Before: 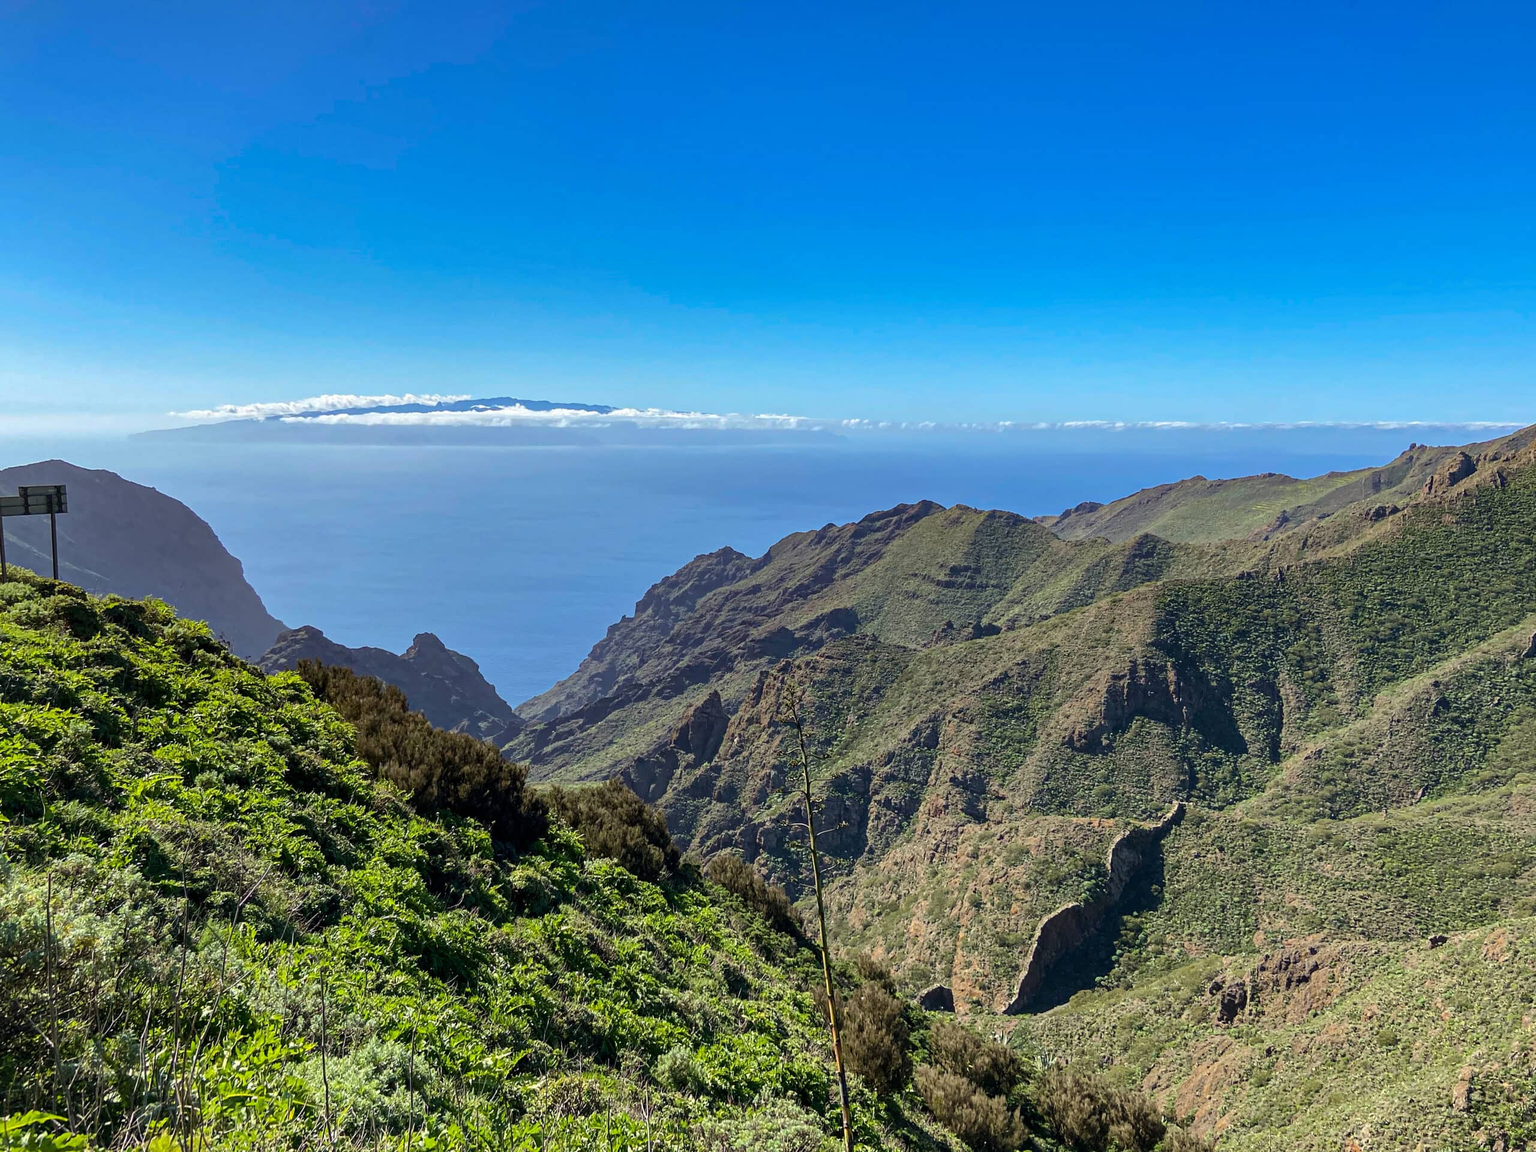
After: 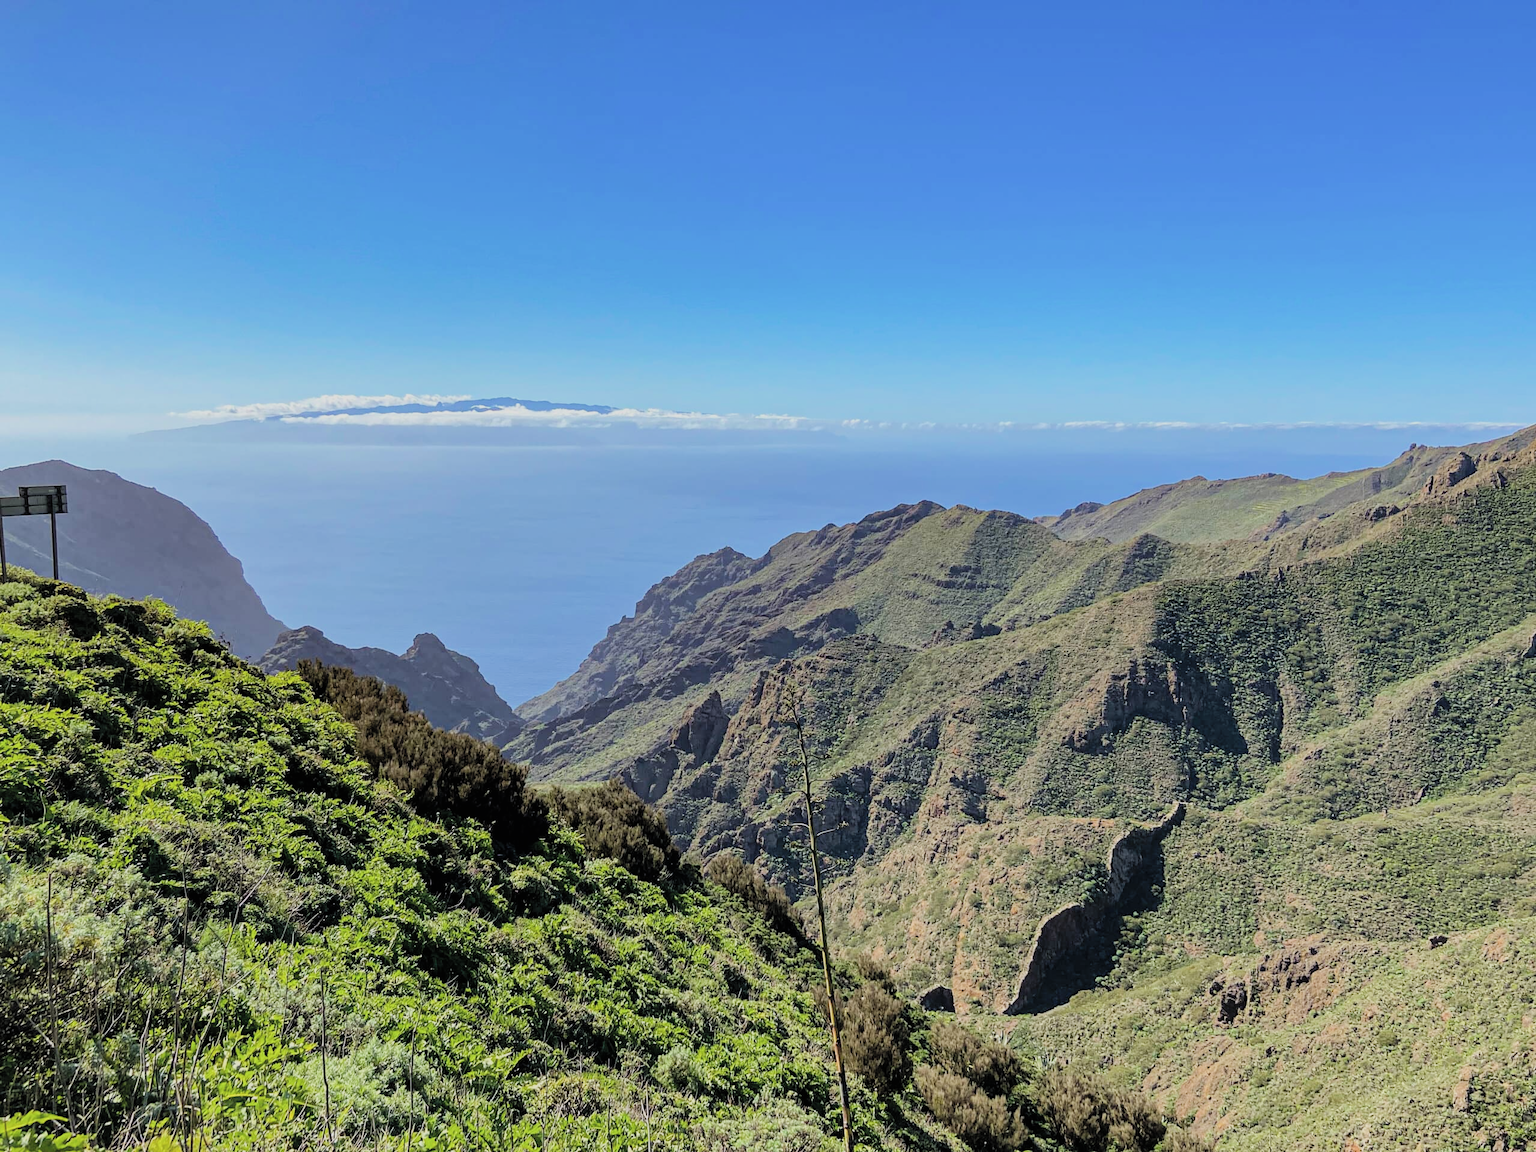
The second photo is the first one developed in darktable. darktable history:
filmic rgb: black relative exposure -7.65 EV, white relative exposure 4.56 EV, hardness 3.61
contrast brightness saturation: brightness 0.15
